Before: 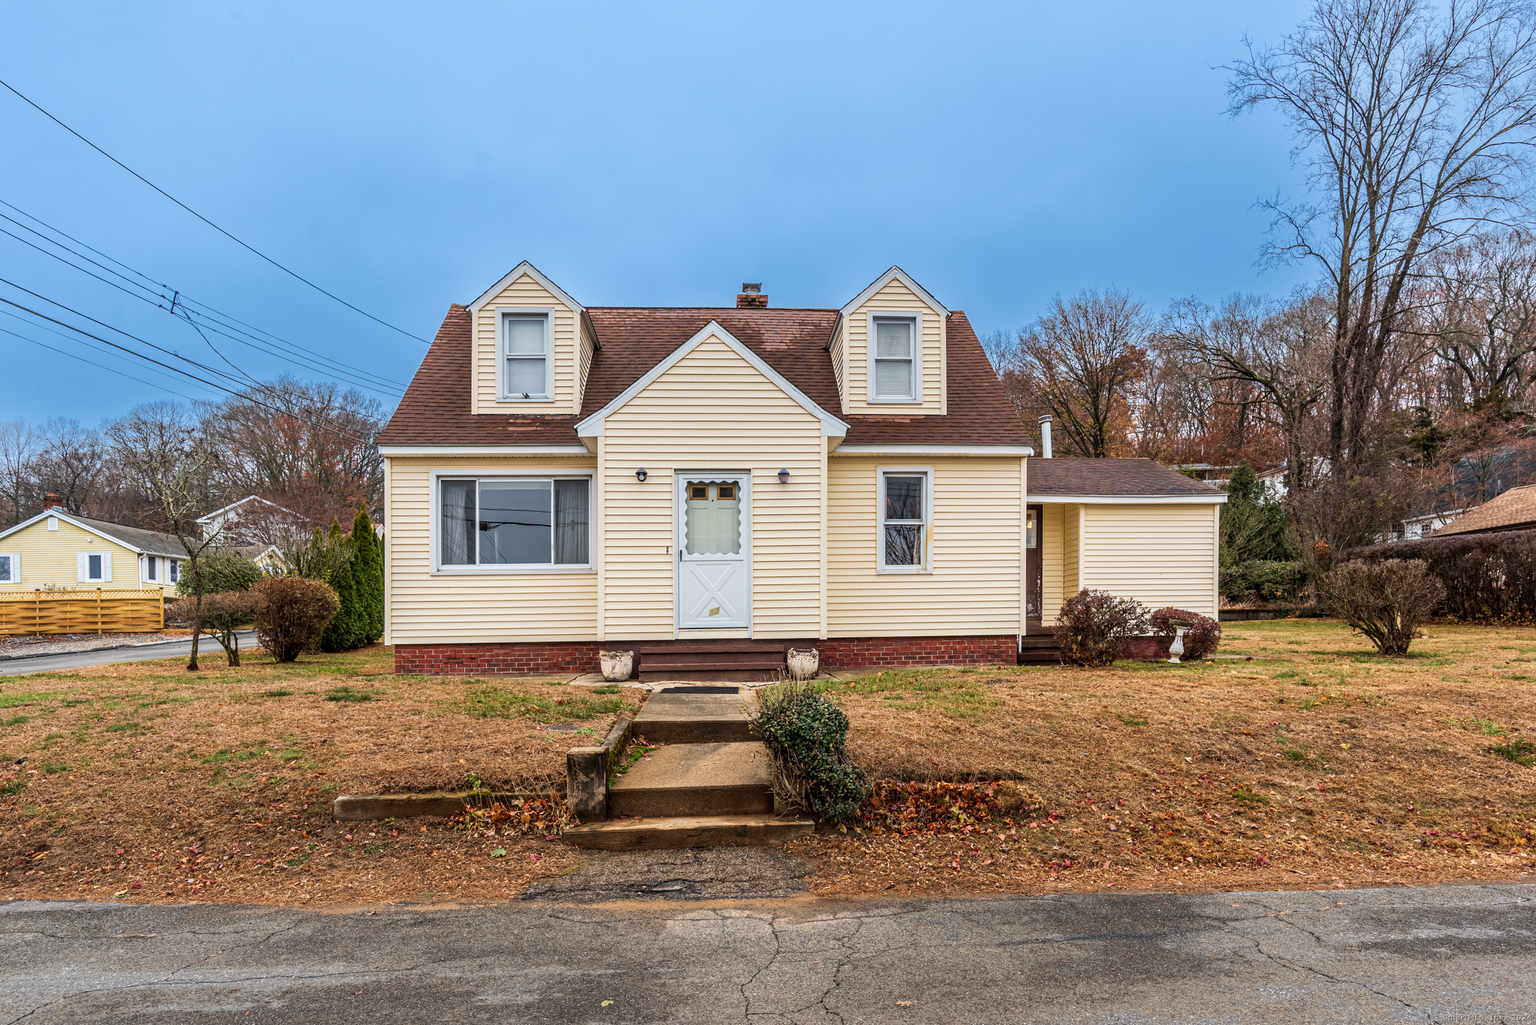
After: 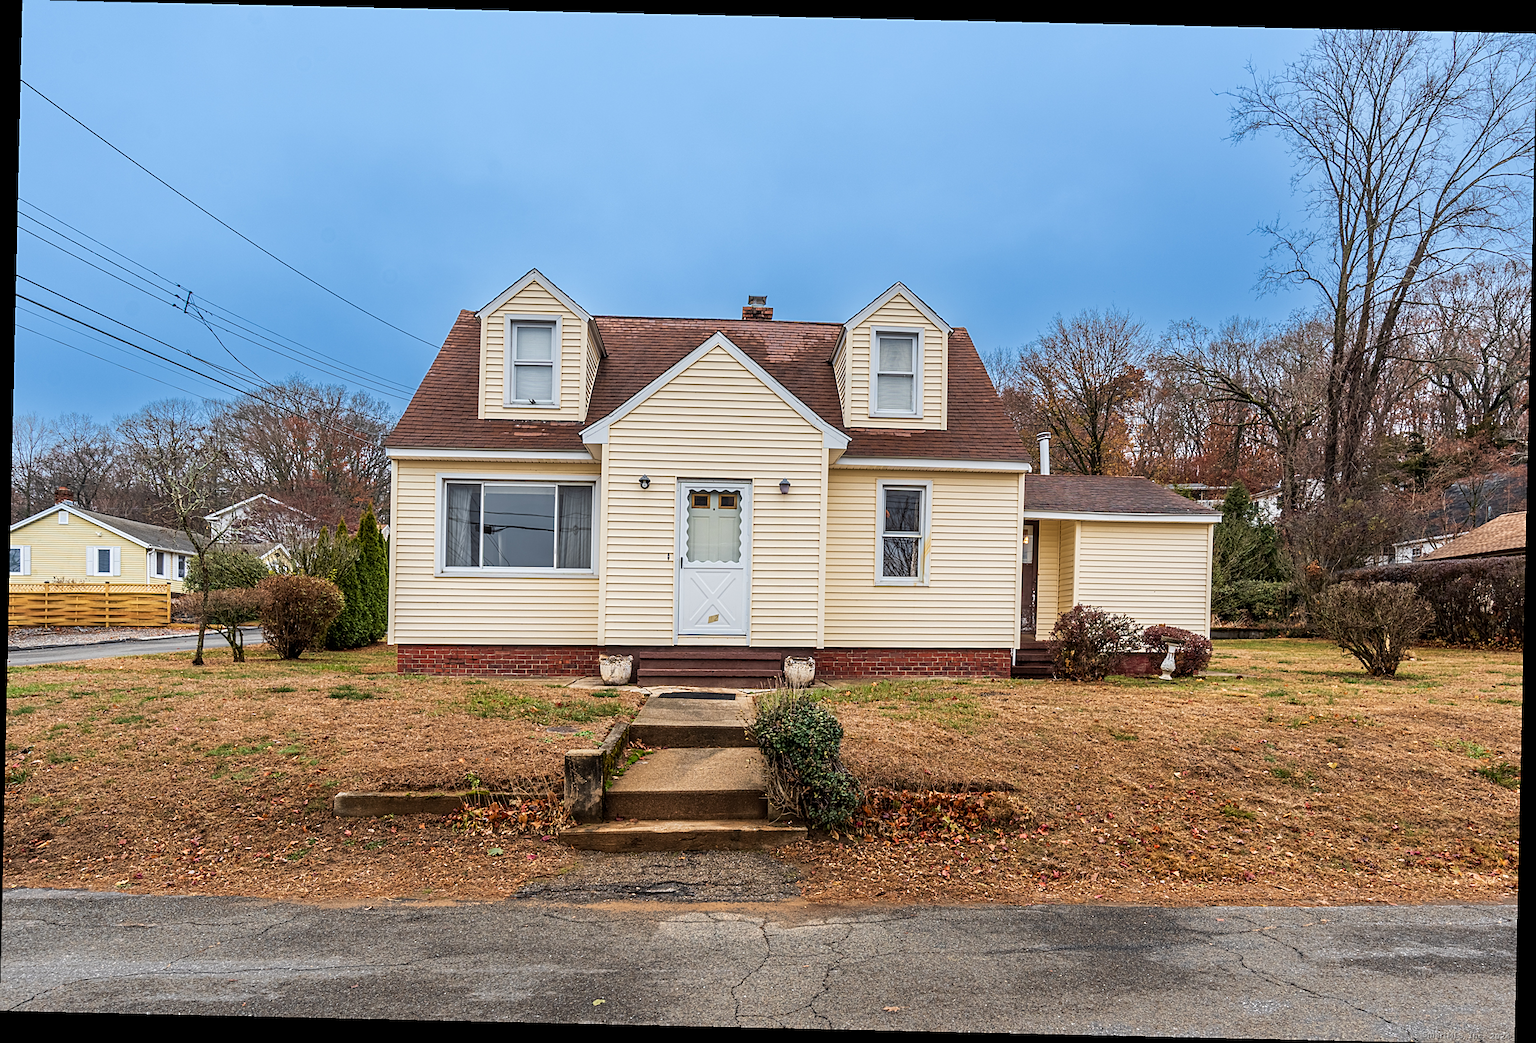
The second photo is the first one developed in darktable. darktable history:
sharpen: on, module defaults
crop and rotate: angle -1.28°
